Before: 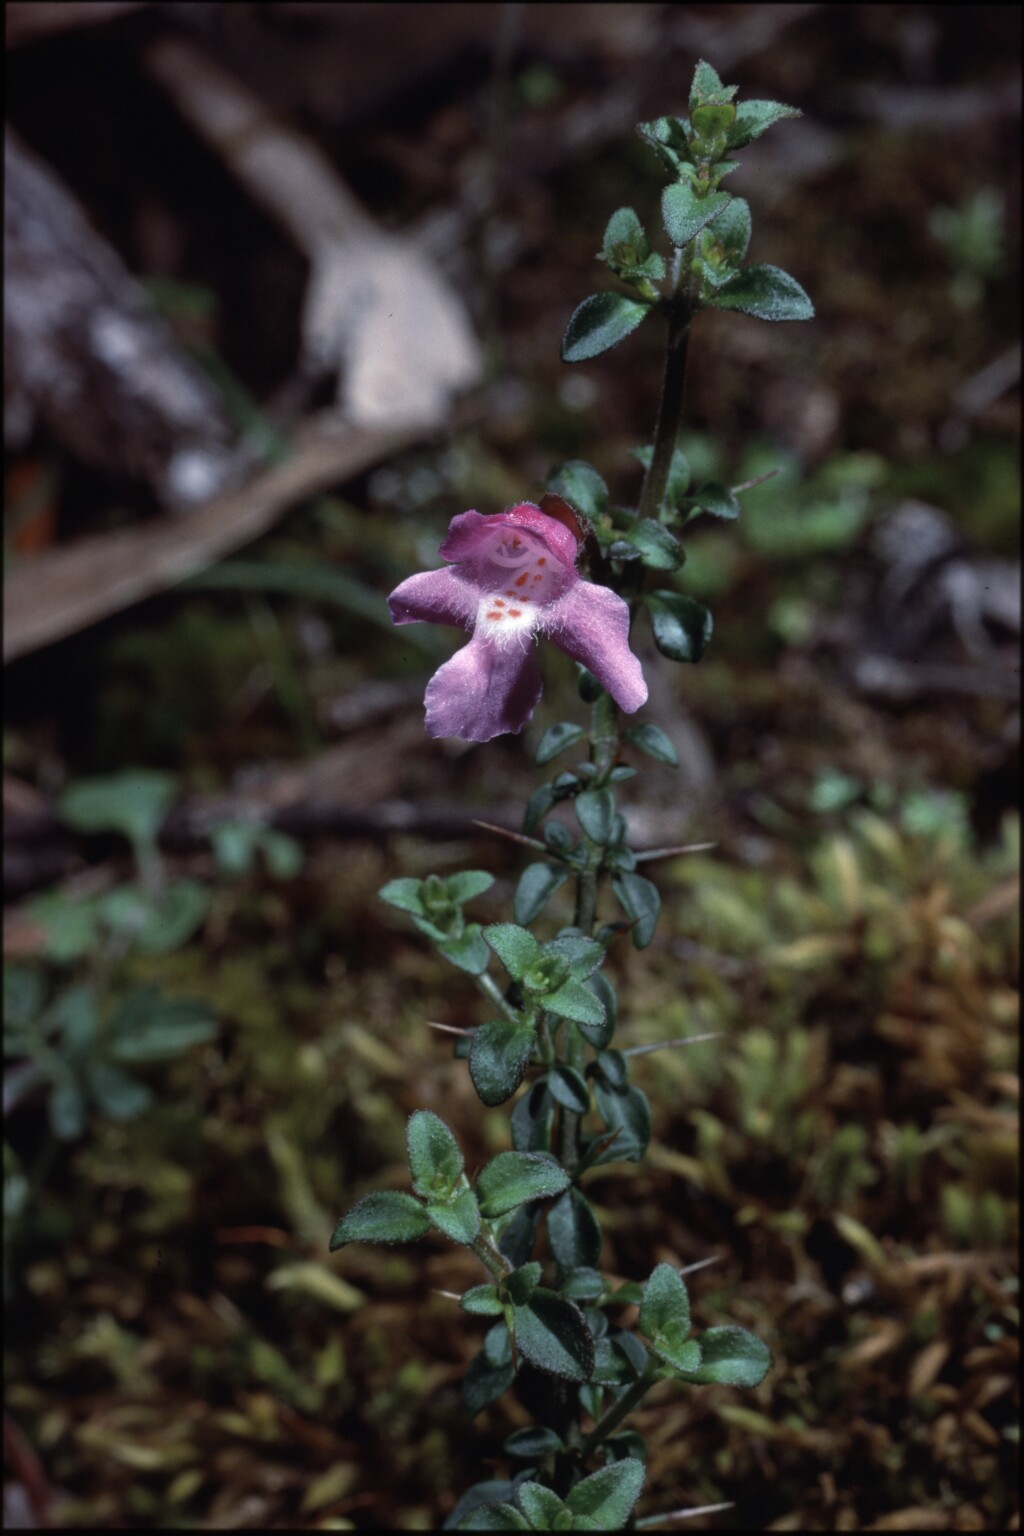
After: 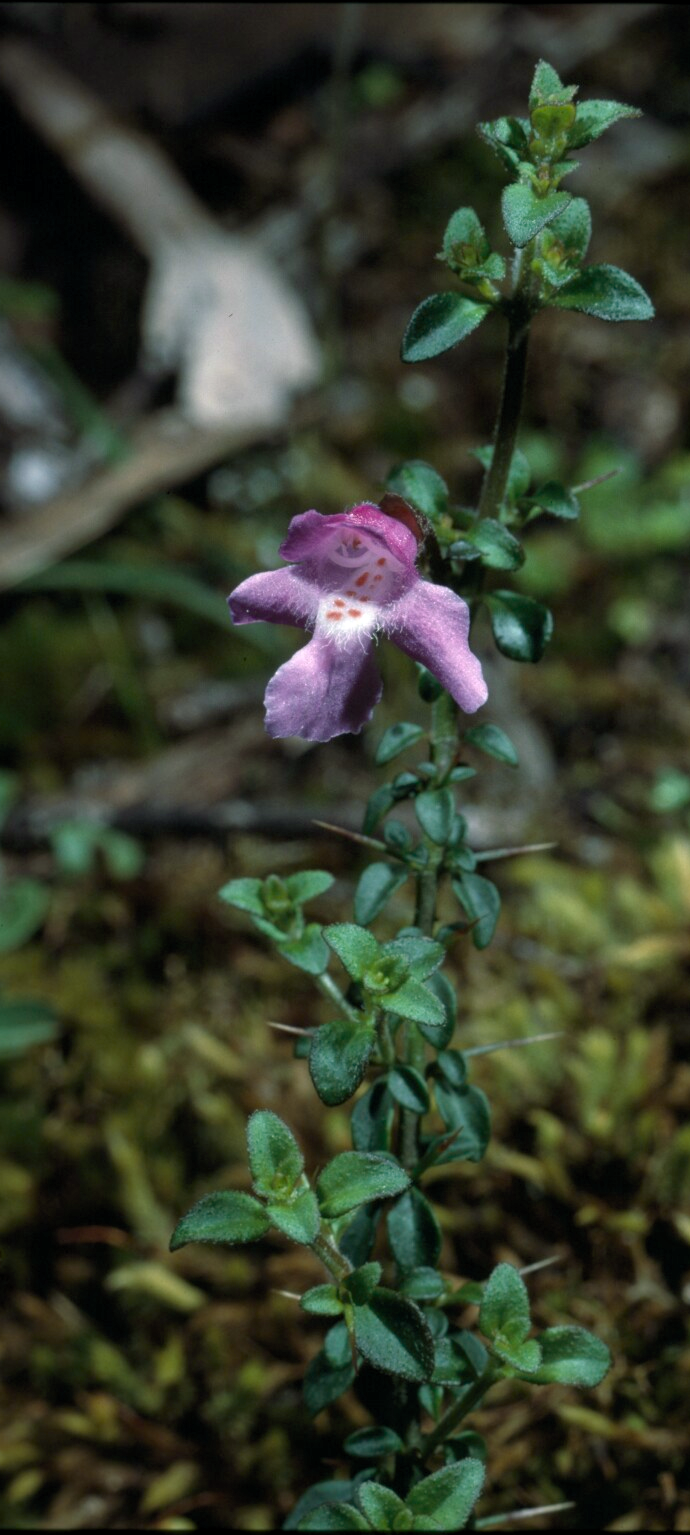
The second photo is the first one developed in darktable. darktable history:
levels: white 99.98%, levels [0.026, 0.507, 0.987]
crop and rotate: left 15.672%, right 16.885%
